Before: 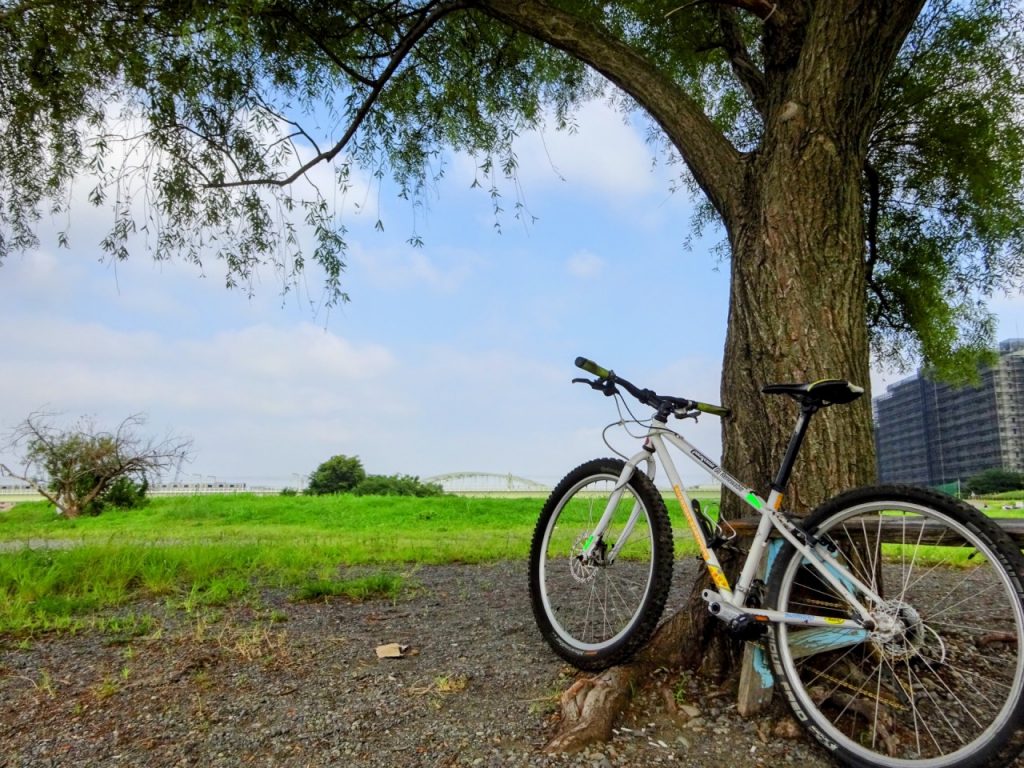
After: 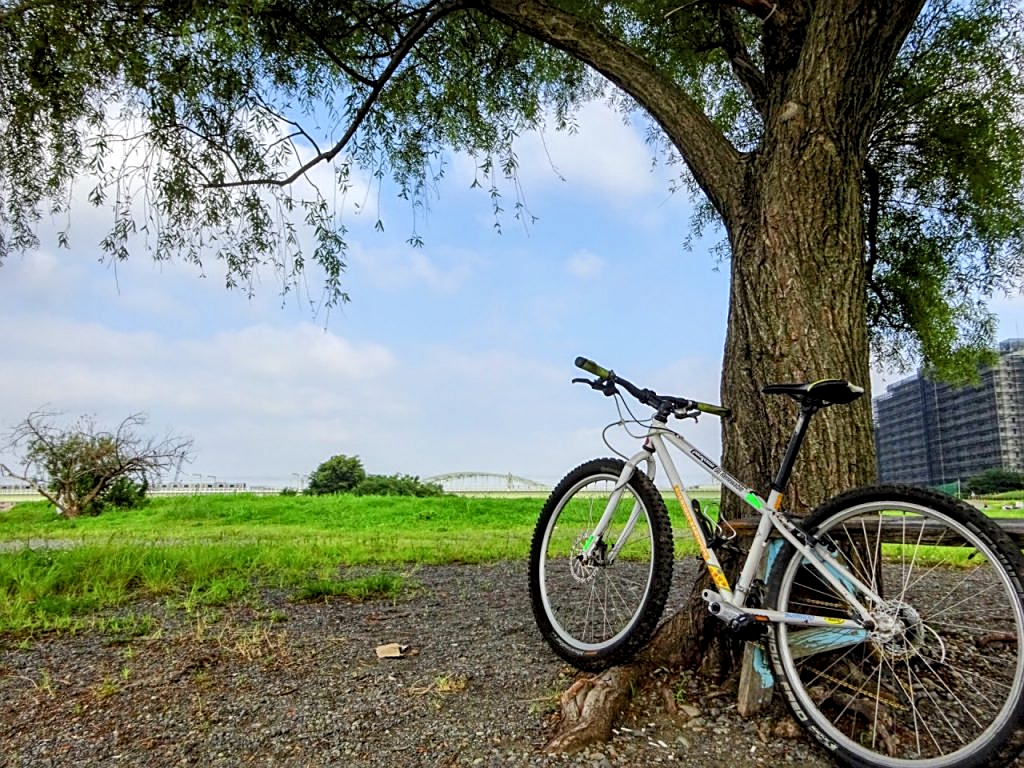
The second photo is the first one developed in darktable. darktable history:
sharpen: on, module defaults
local contrast: highlights 98%, shadows 90%, detail 160%, midtone range 0.2
